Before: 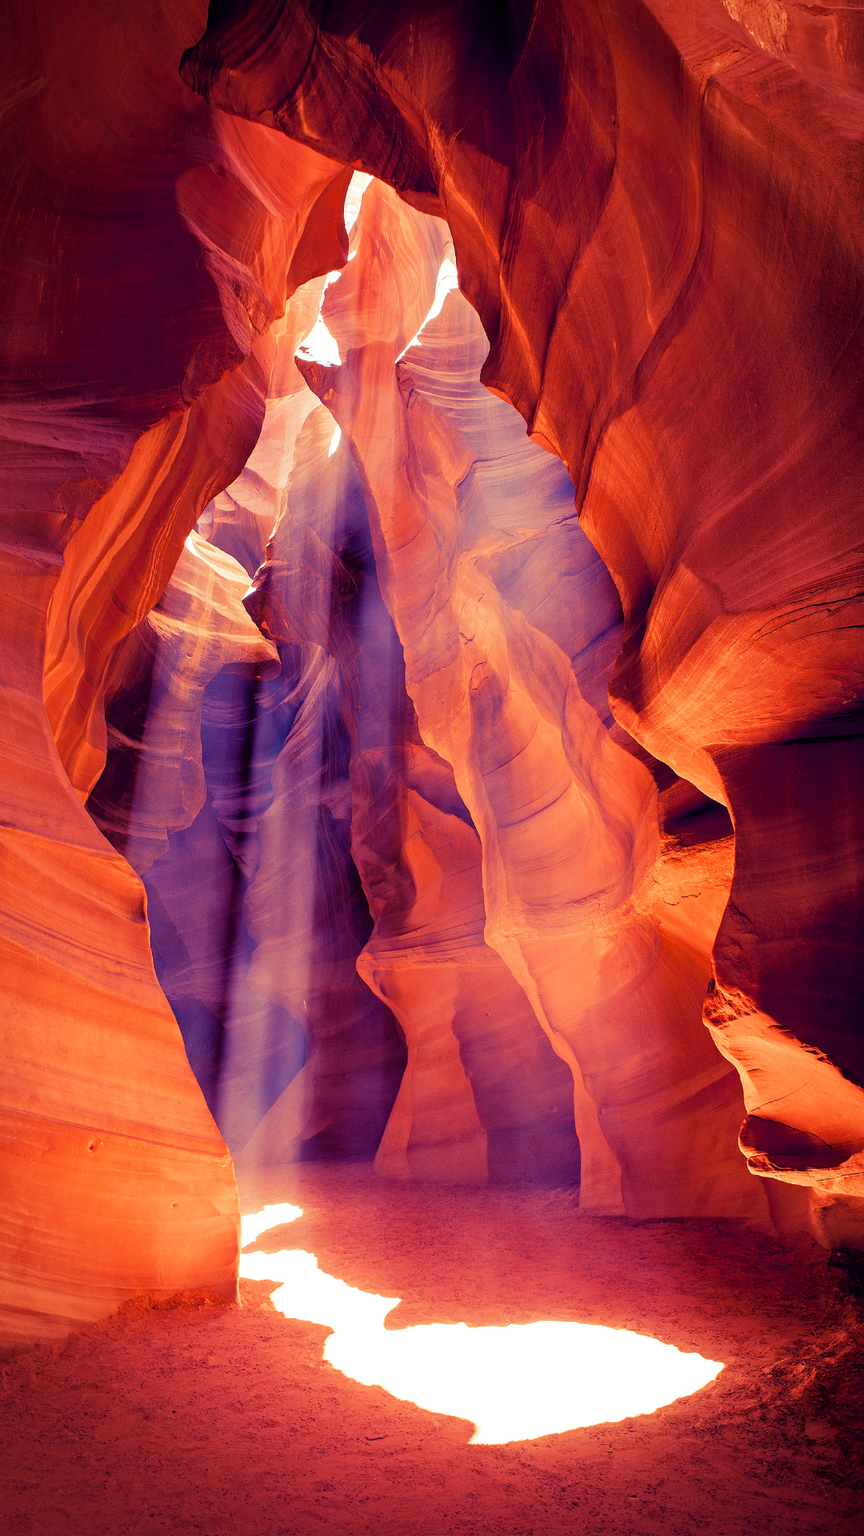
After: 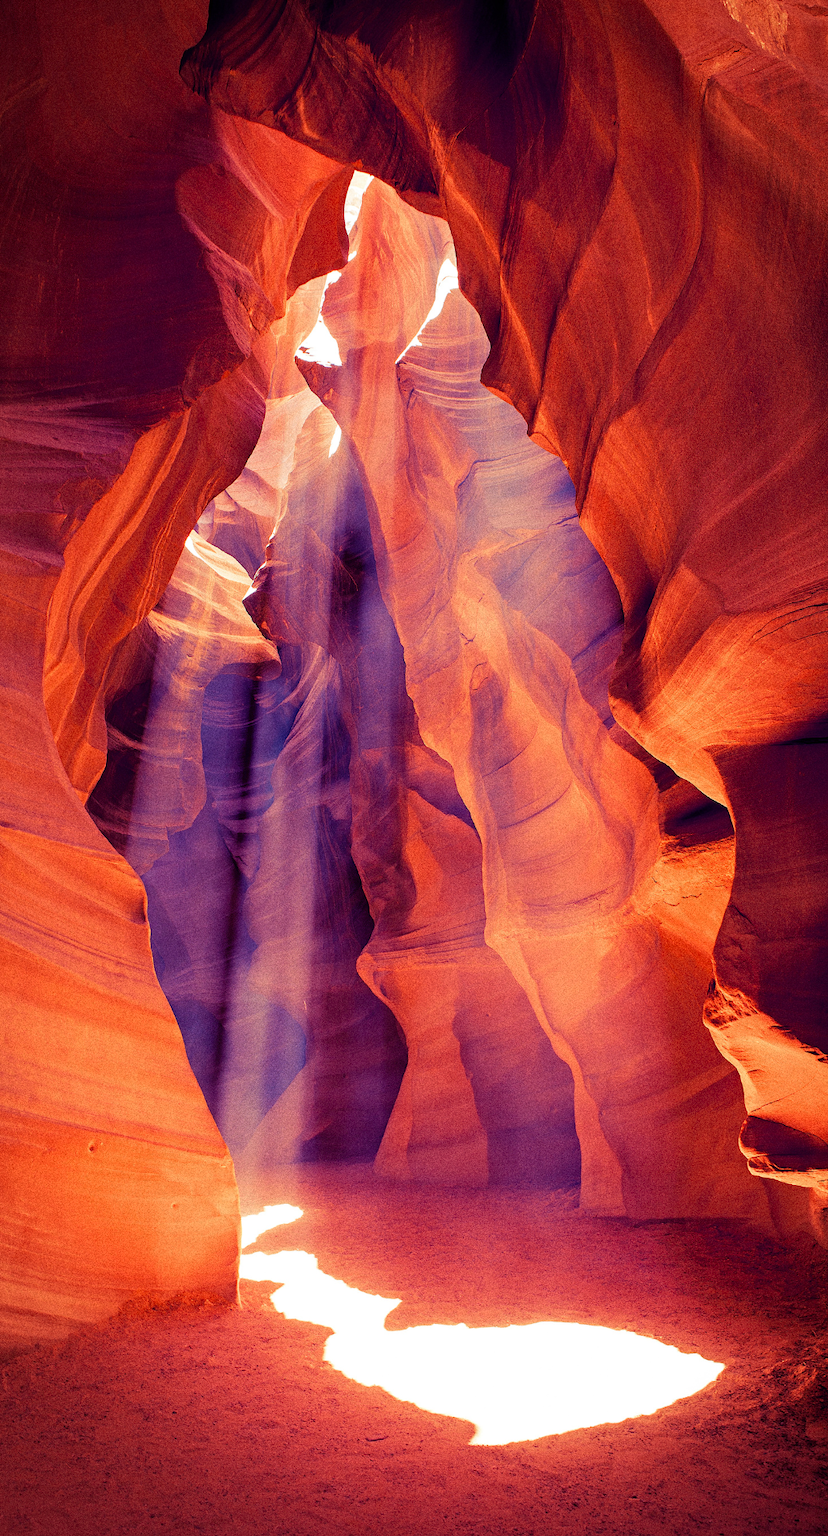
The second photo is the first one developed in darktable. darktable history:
crop: right 4.126%, bottom 0.031%
grain: coarseness 9.61 ISO, strength 35.62%
